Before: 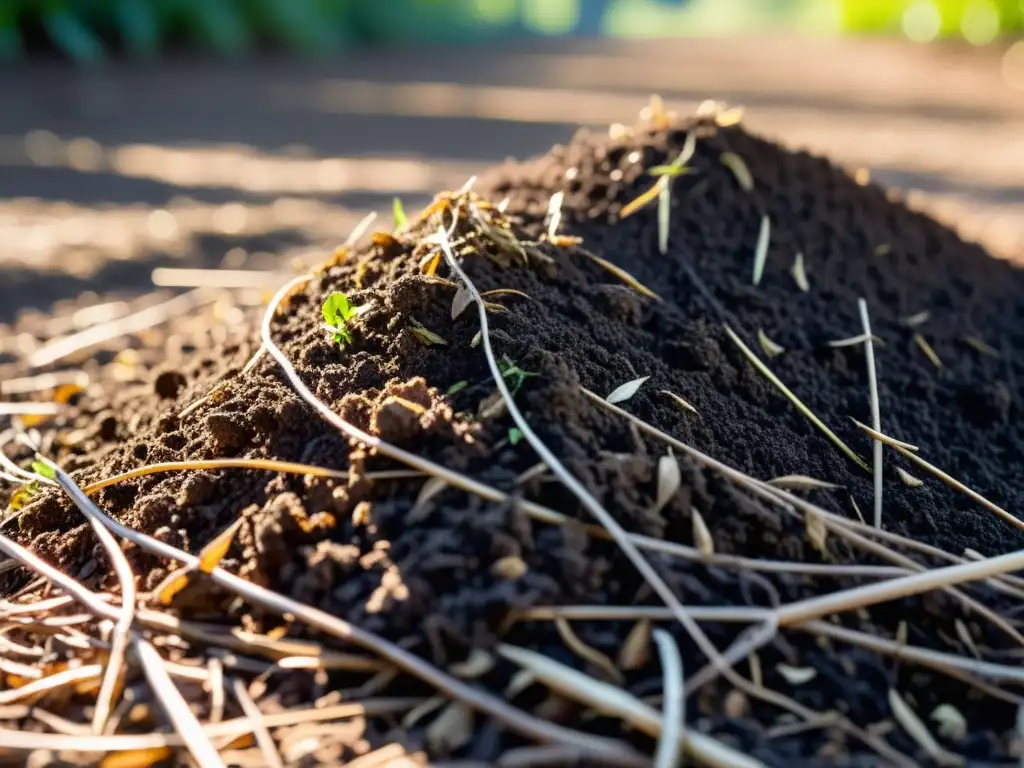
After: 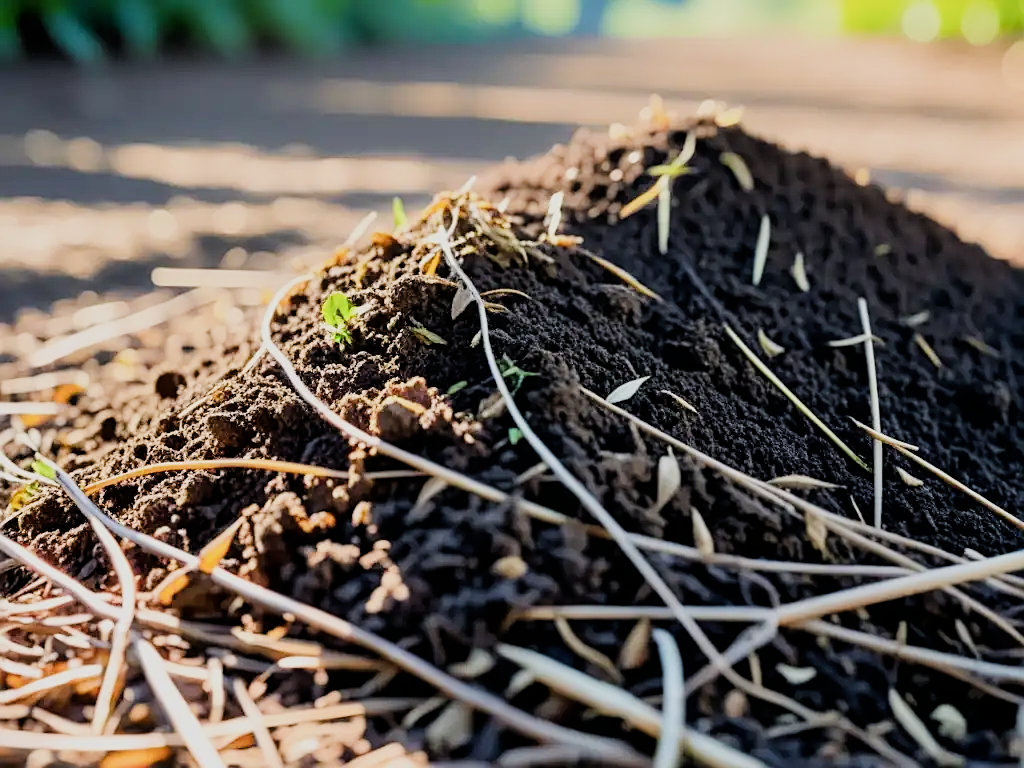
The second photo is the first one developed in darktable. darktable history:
exposure: exposure 0.701 EV, compensate highlight preservation false
filmic rgb: black relative exposure -6.92 EV, white relative exposure 5.67 EV, threshold 5.96 EV, hardness 2.86, enable highlight reconstruction true
sharpen: on, module defaults
